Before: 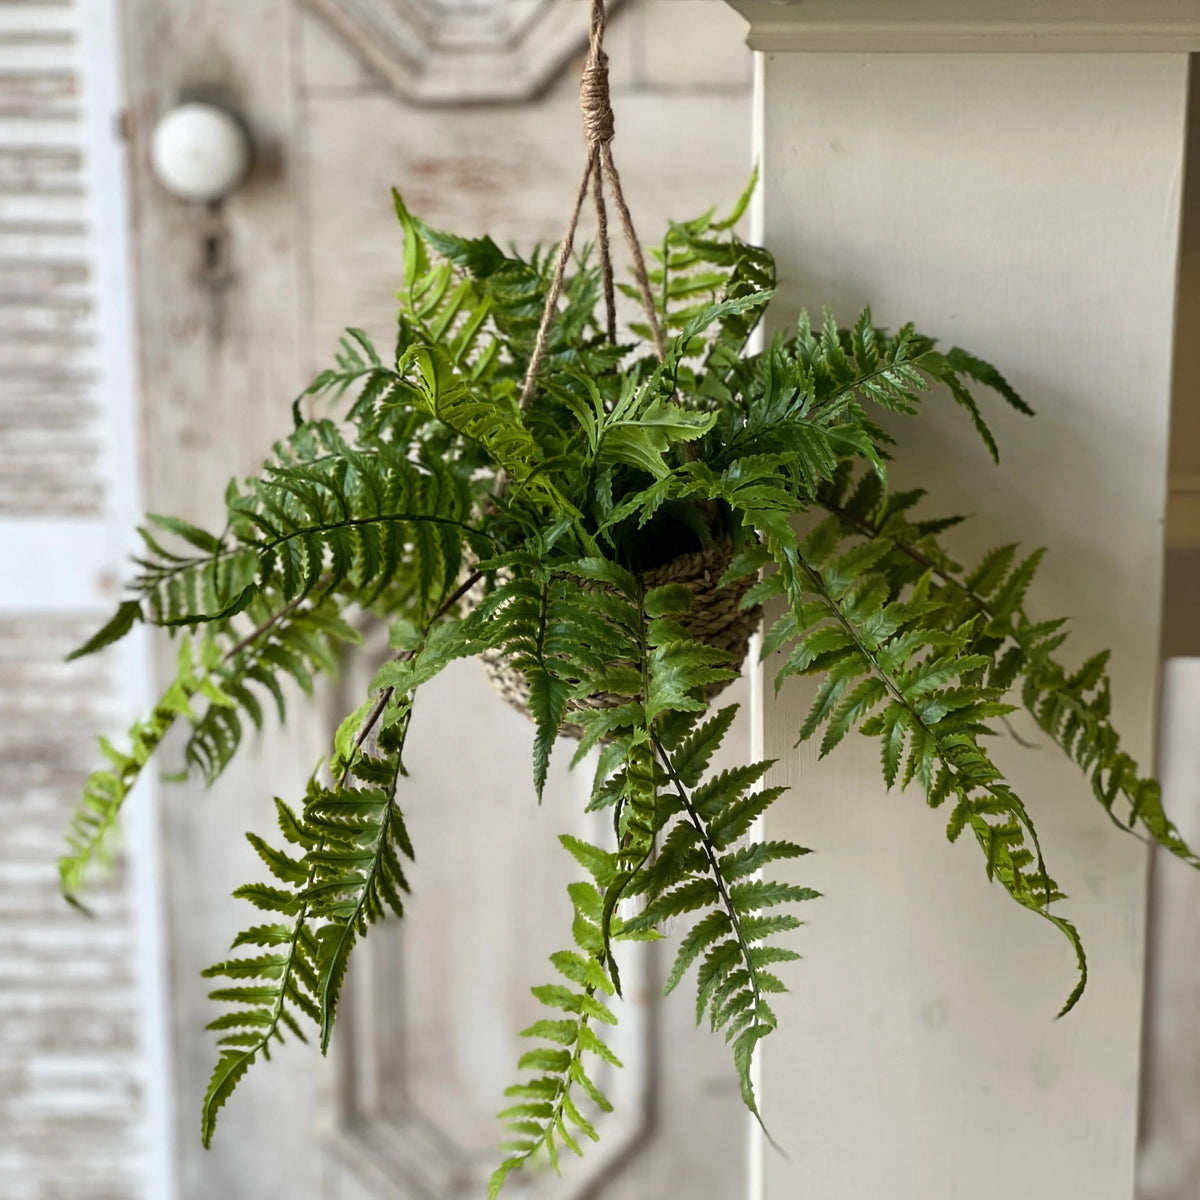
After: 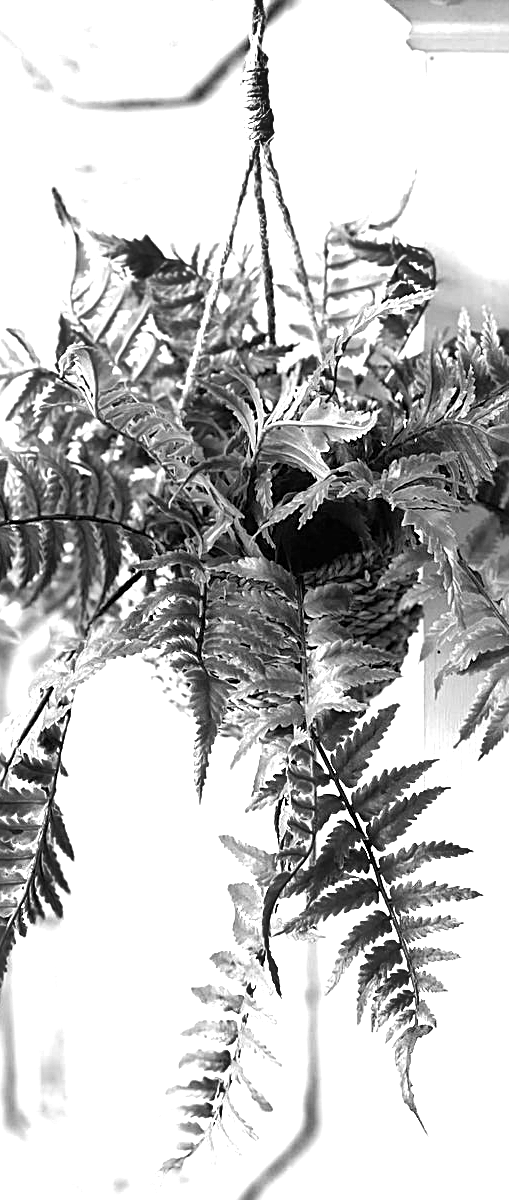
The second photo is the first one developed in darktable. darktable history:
exposure: black level correction 0, exposure 1 EV, compensate highlight preservation false
shadows and highlights: highlights color adjustment 78.89%, soften with gaussian
sharpen: on, module defaults
color calibration: output gray [0.253, 0.26, 0.487, 0], illuminant as shot in camera, x 0.358, y 0.373, temperature 4628.91 K, gamut compression 2.98
contrast brightness saturation: contrast 0.028, brightness 0.069, saturation 0.124
crop: left 28.359%, right 29.171%
tone equalizer: -8 EV -1.12 EV, -7 EV -0.995 EV, -6 EV -0.902 EV, -5 EV -0.566 EV, -3 EV 0.549 EV, -2 EV 0.871 EV, -1 EV 0.993 EV, +0 EV 1.06 EV, mask exposure compensation -0.511 EV
